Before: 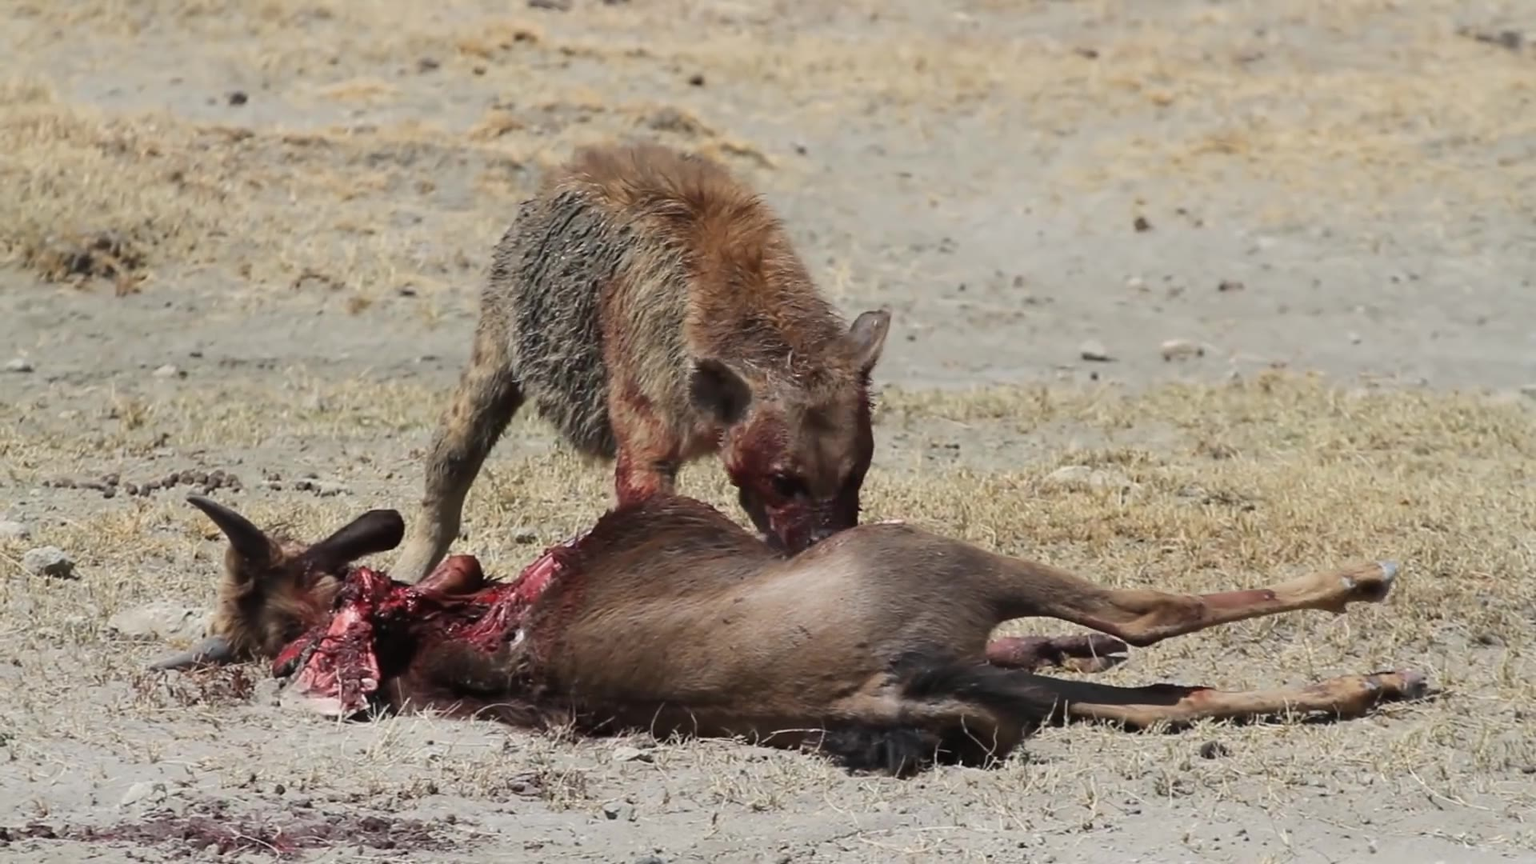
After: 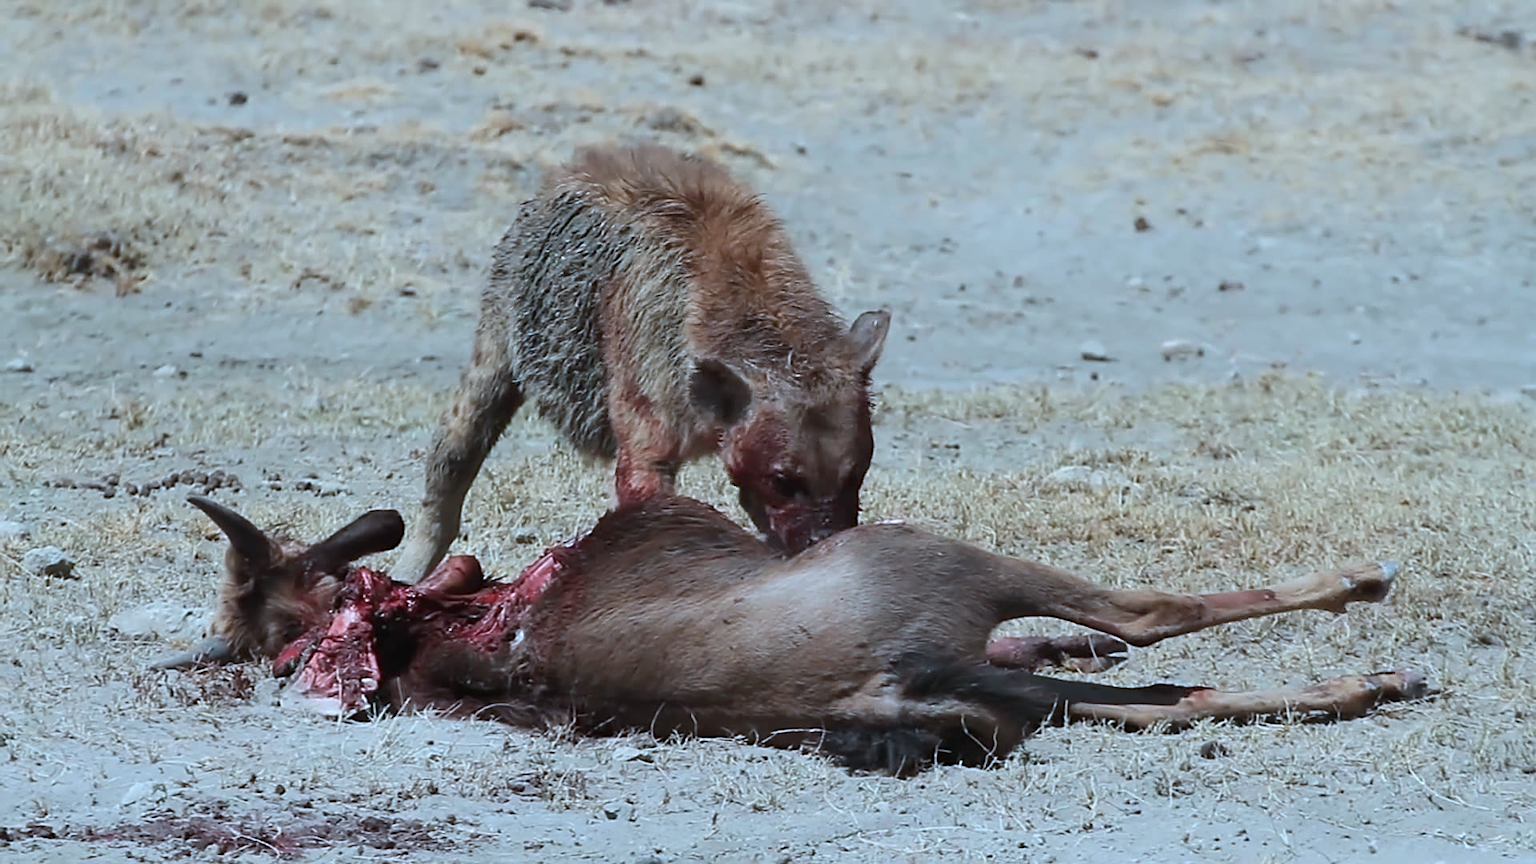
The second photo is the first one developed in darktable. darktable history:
color correction: highlights a* -8.95, highlights b* -23.45
contrast brightness saturation: saturation -0.055
sharpen: on, module defaults
